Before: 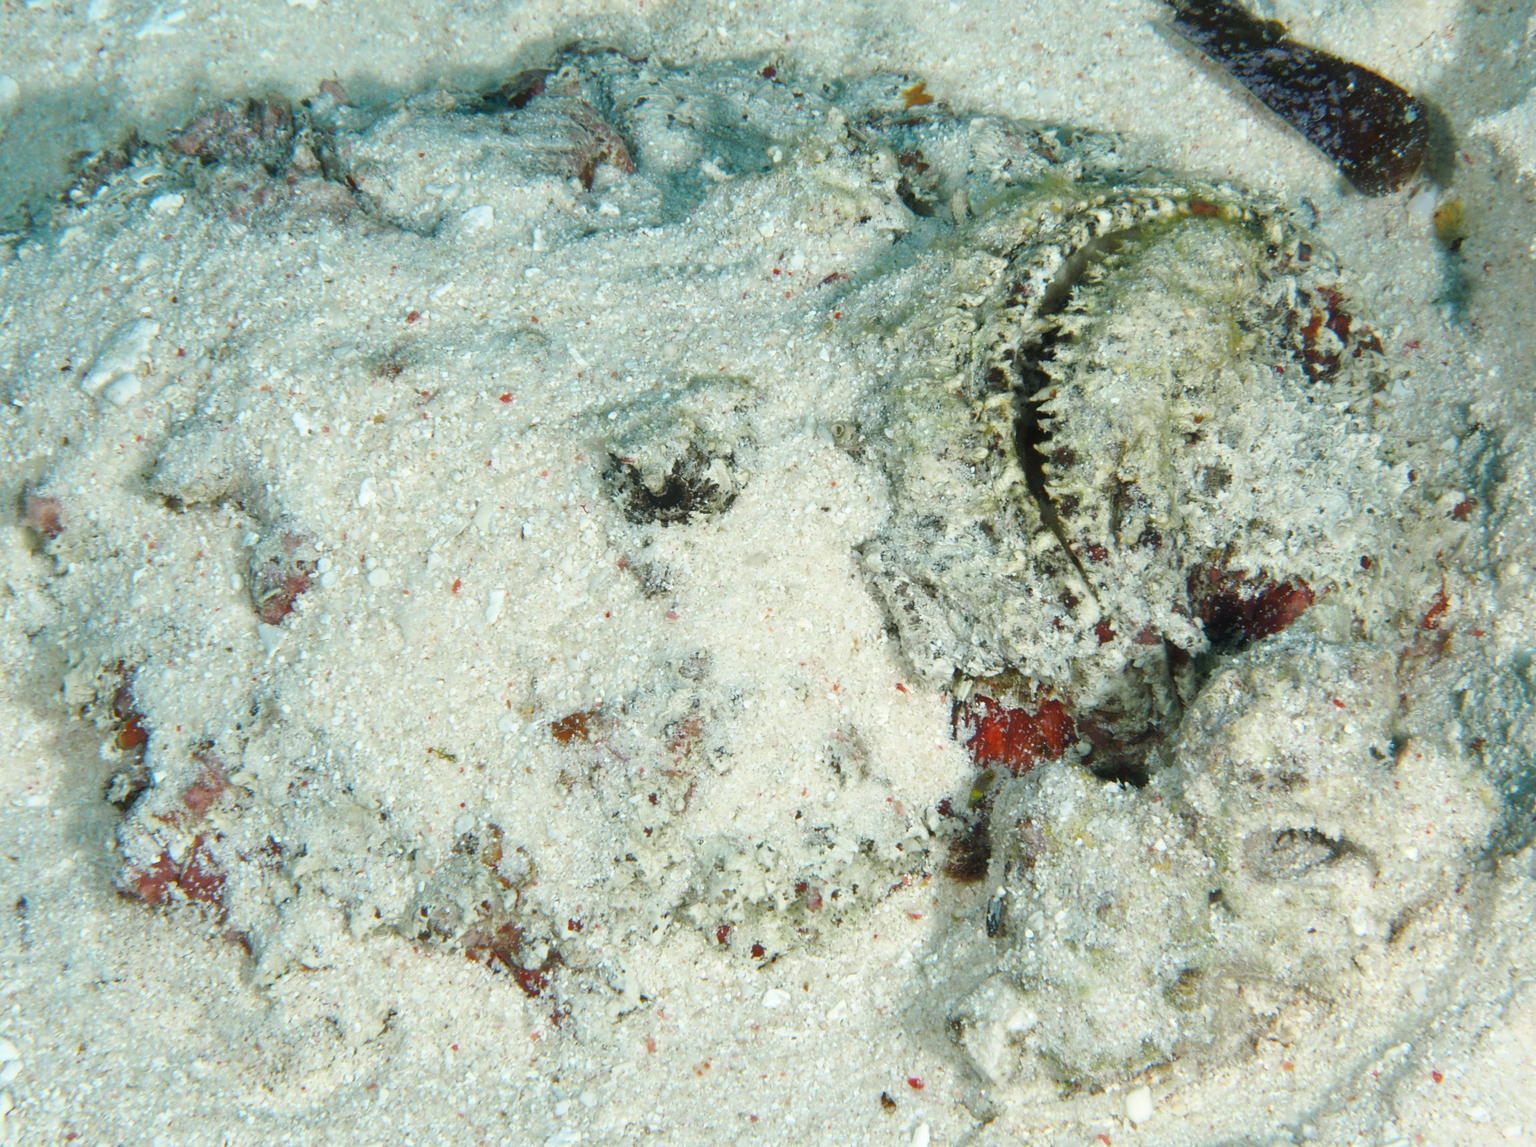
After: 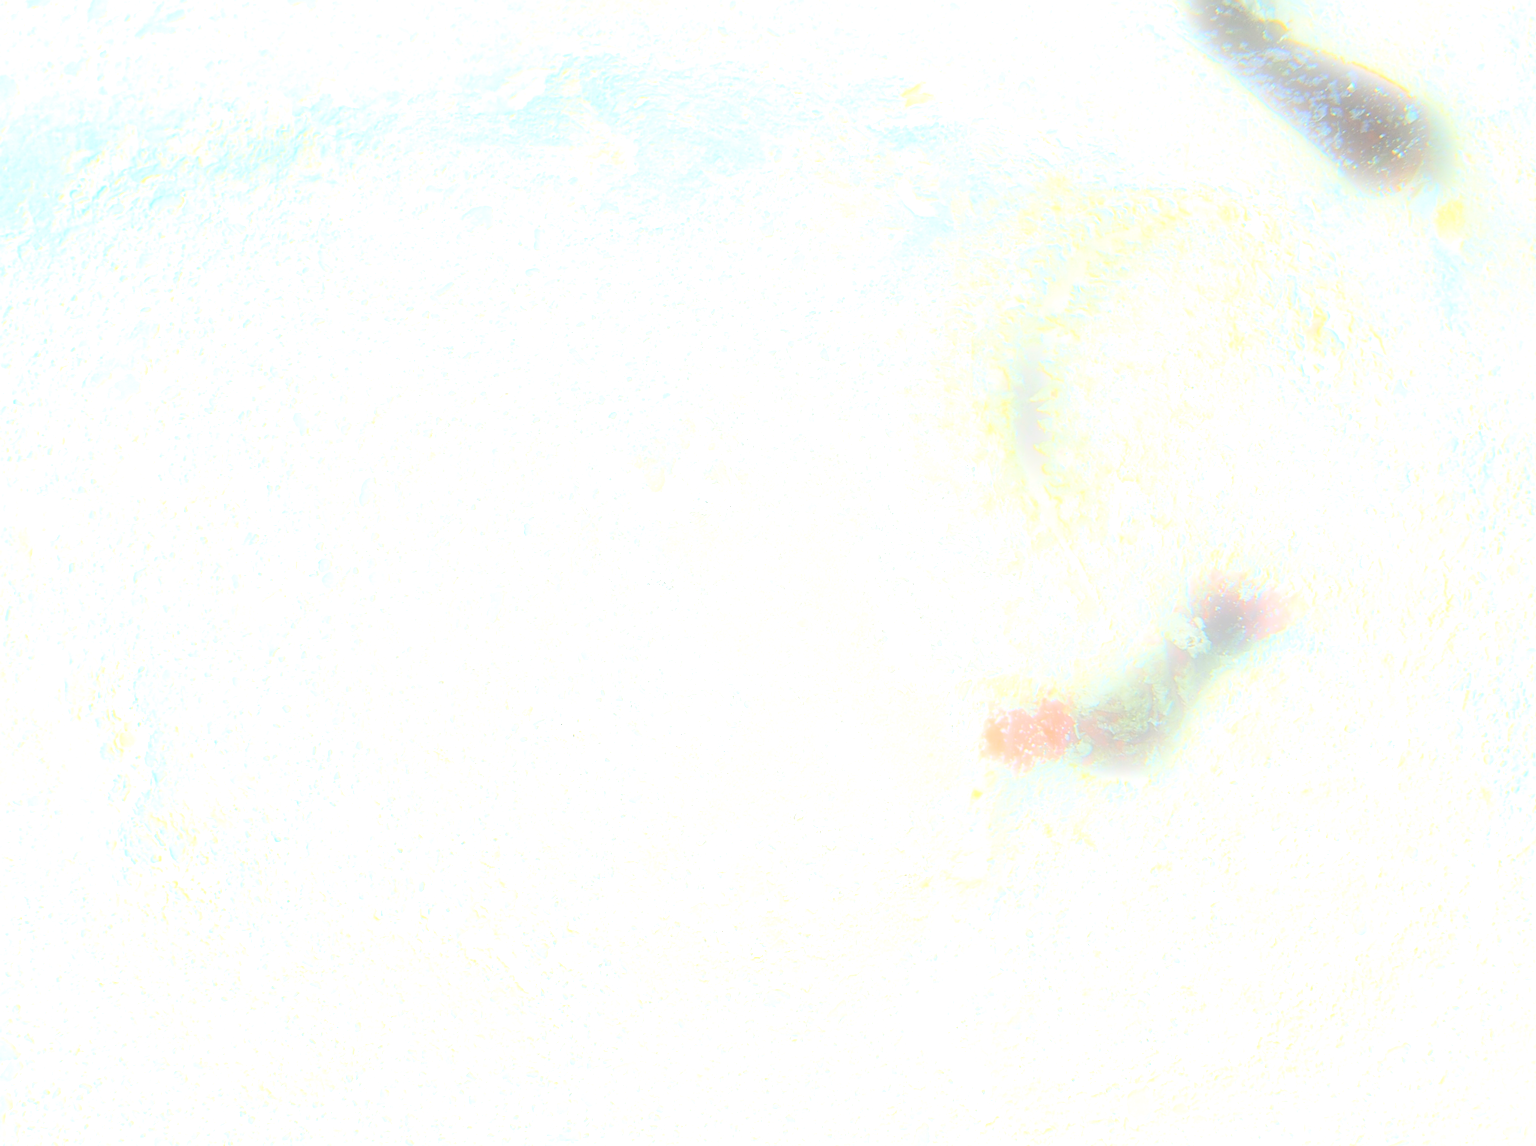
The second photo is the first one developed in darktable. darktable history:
sharpen: radius 3.69, amount 0.928
bloom: size 25%, threshold 5%, strength 90%
